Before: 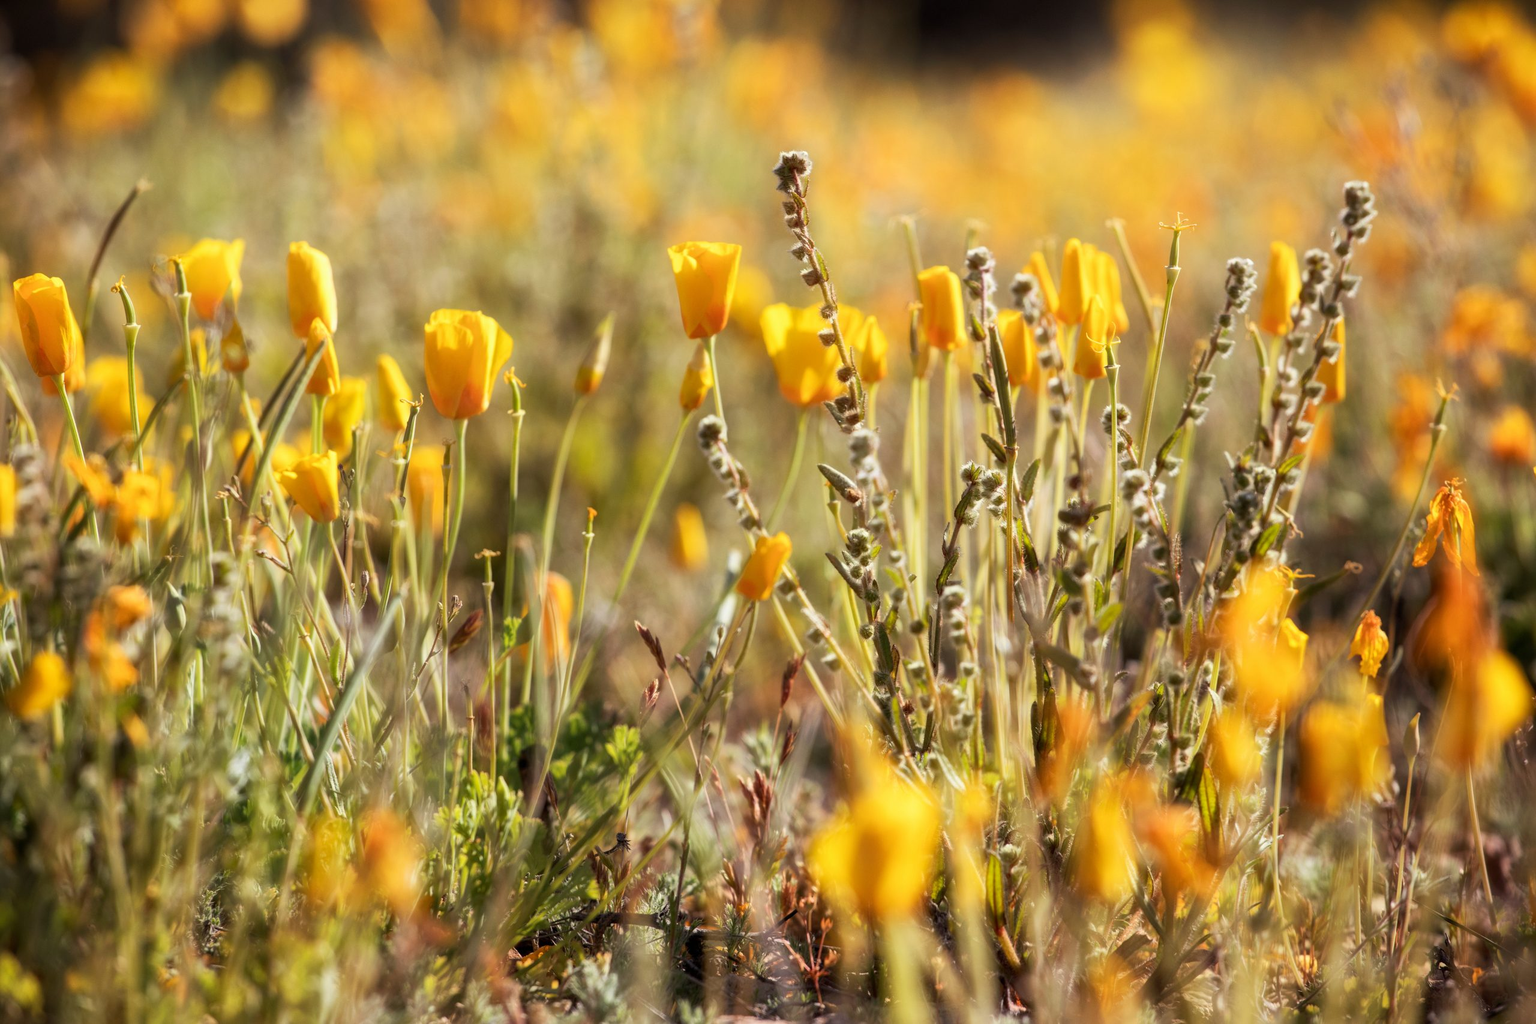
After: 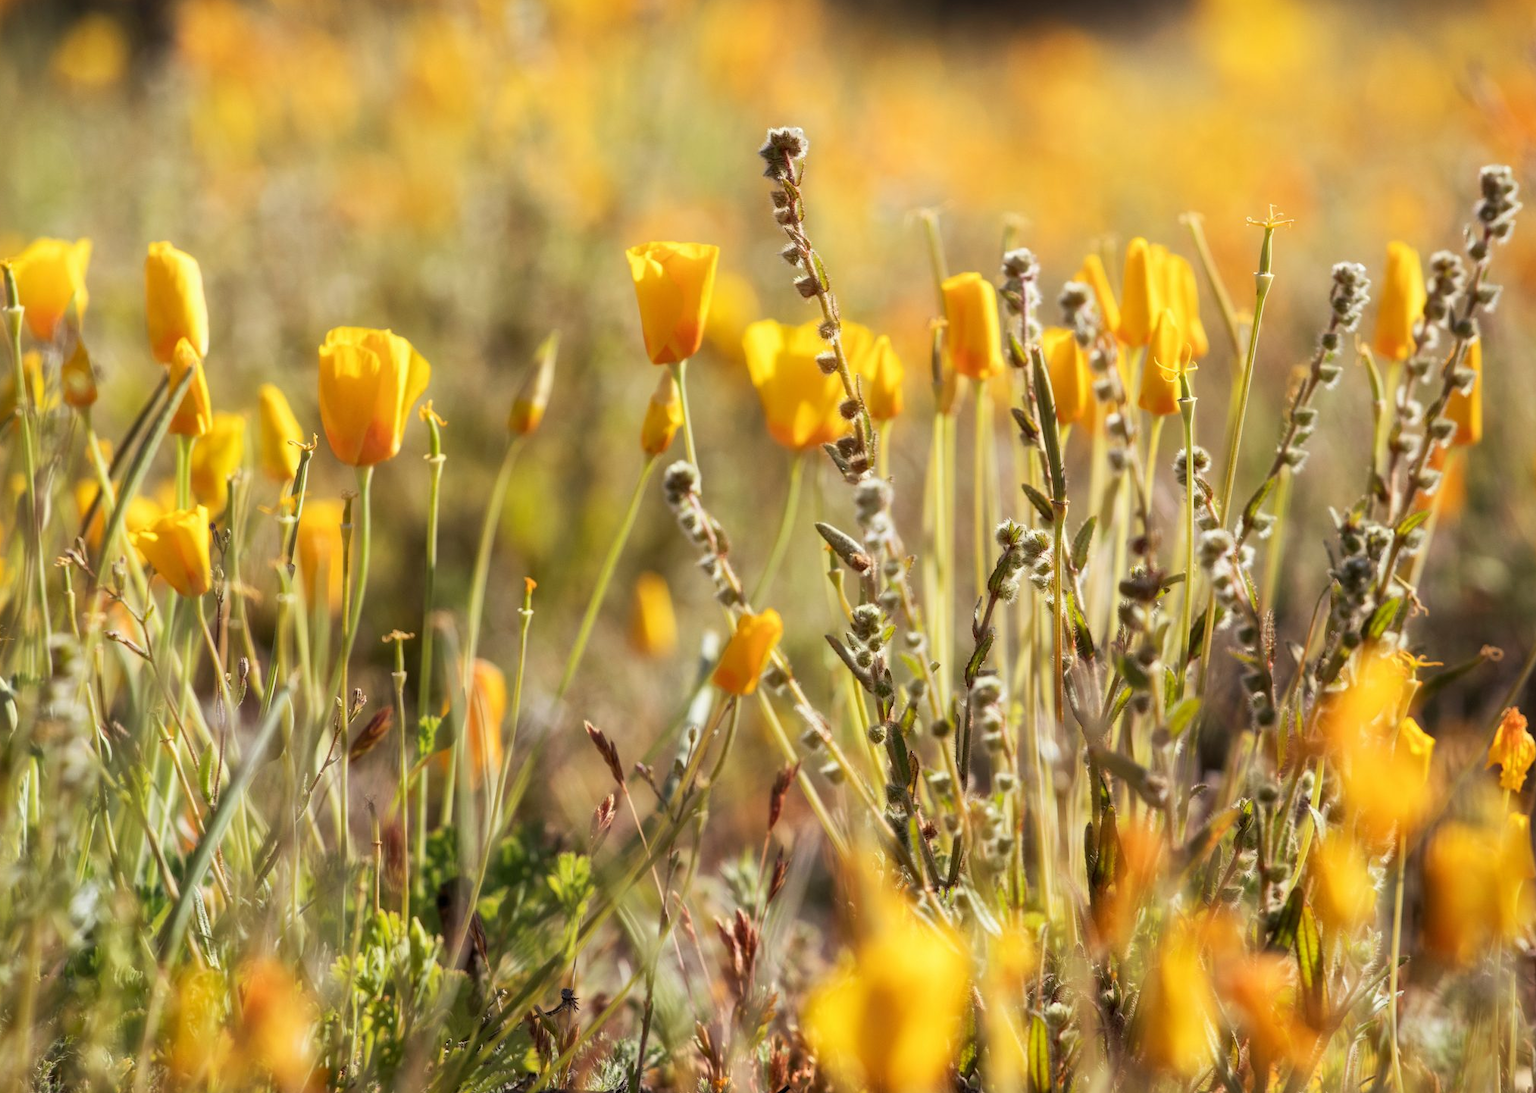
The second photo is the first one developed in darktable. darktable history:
crop: left 11.217%, top 4.921%, right 9.582%, bottom 10.543%
